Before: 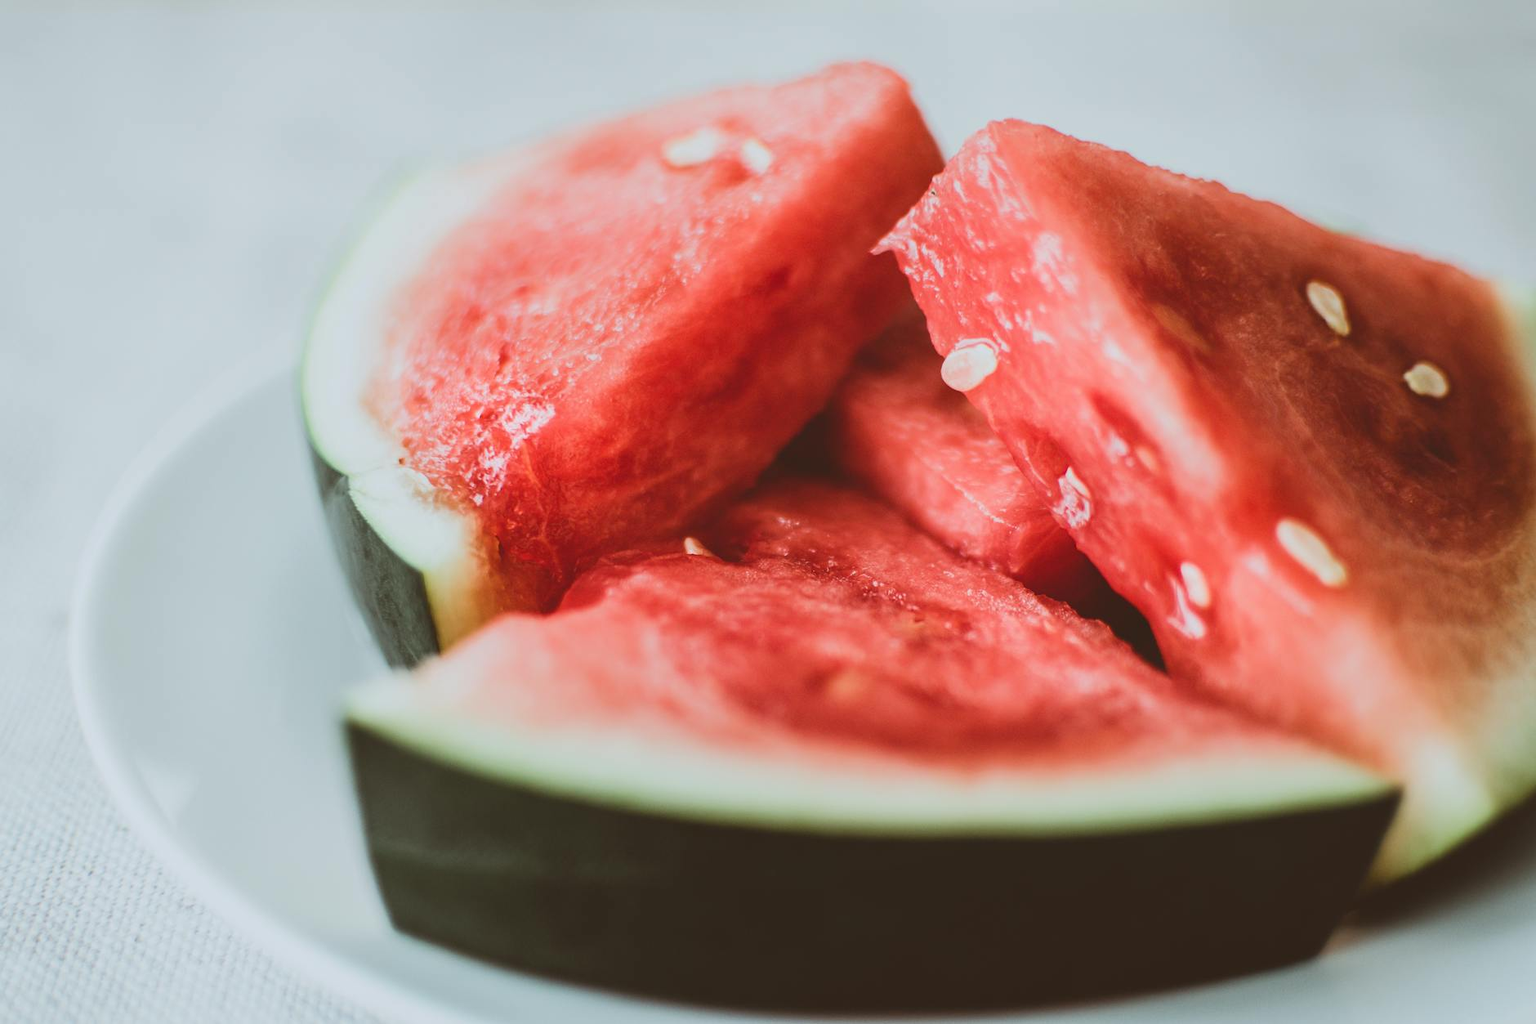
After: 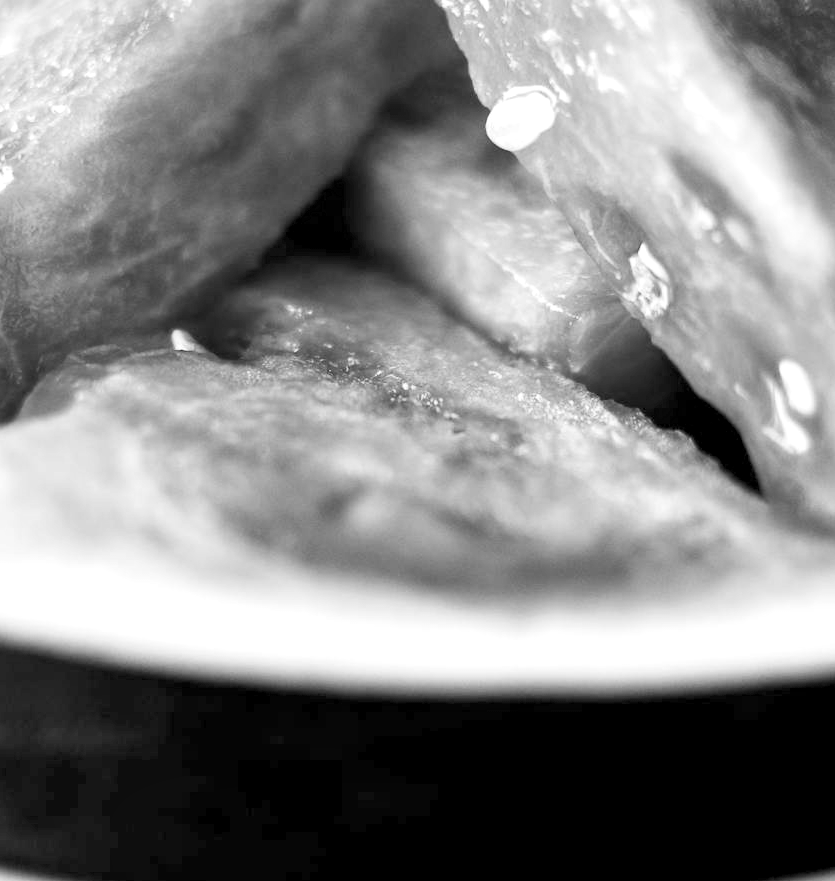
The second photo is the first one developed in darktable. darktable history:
monochrome: on, module defaults
exposure: exposure 0.77 EV, compensate highlight preservation false
white balance: red 0.926, green 1.003, blue 1.133
shadows and highlights: shadows 37.27, highlights -28.18, soften with gaussian
contrast brightness saturation: contrast 0.15, brightness 0.05
rgb levels: levels [[0.034, 0.472, 0.904], [0, 0.5, 1], [0, 0.5, 1]]
crop: left 35.432%, top 26.233%, right 20.145%, bottom 3.432%
color contrast: green-magenta contrast 0.85, blue-yellow contrast 1.25, unbound 0
